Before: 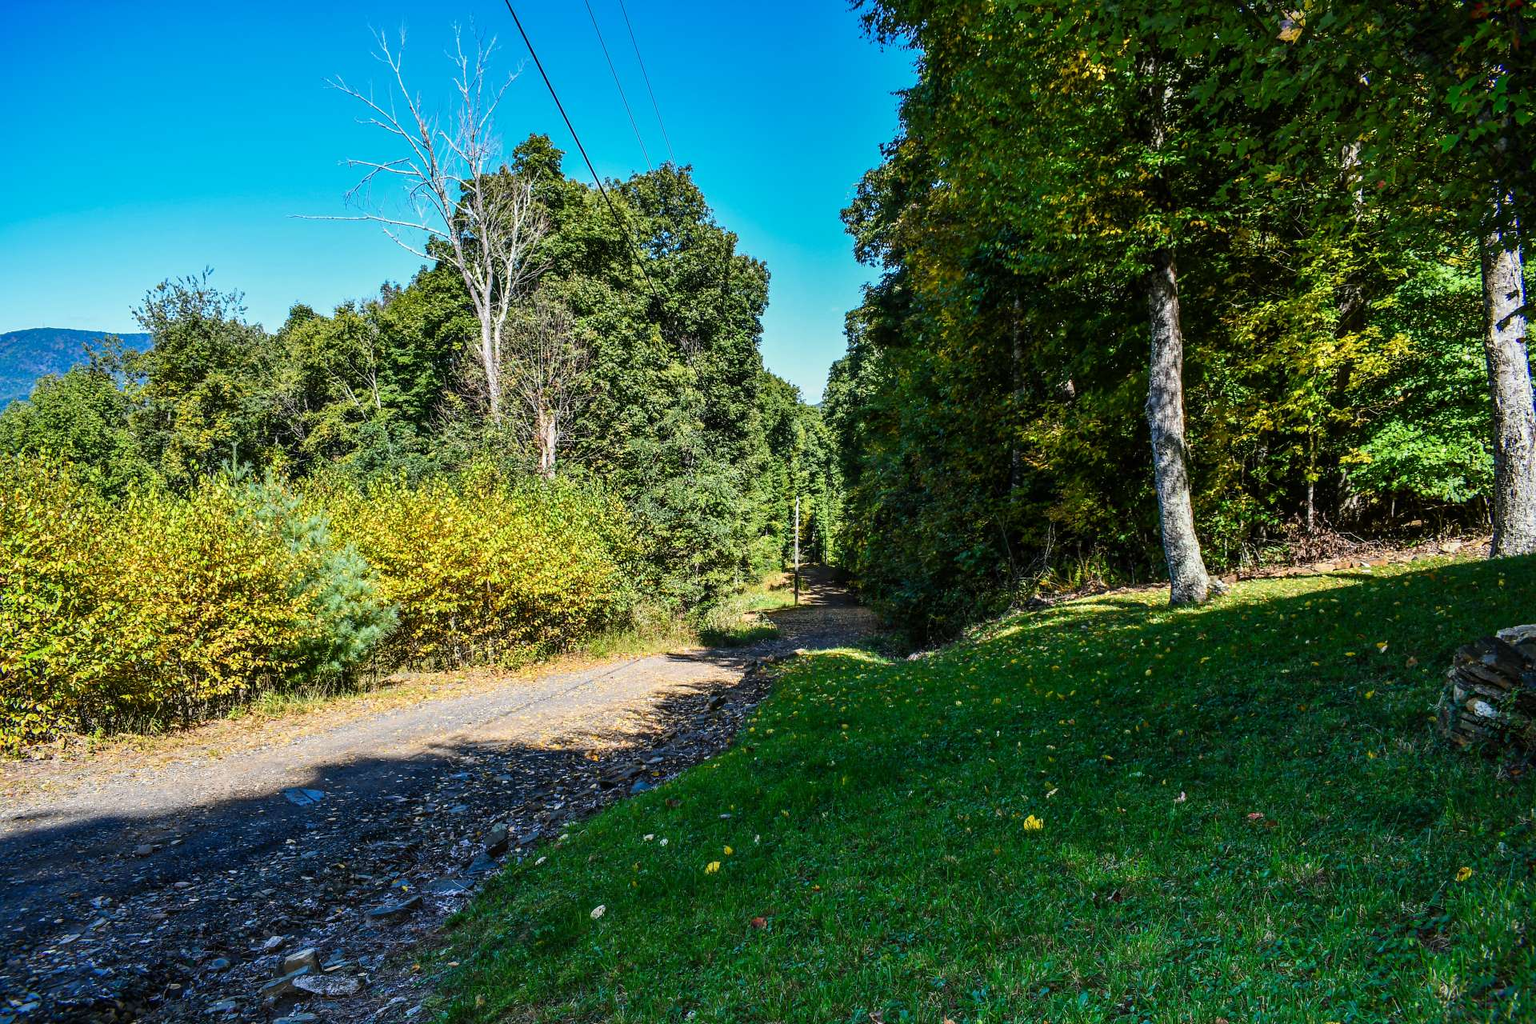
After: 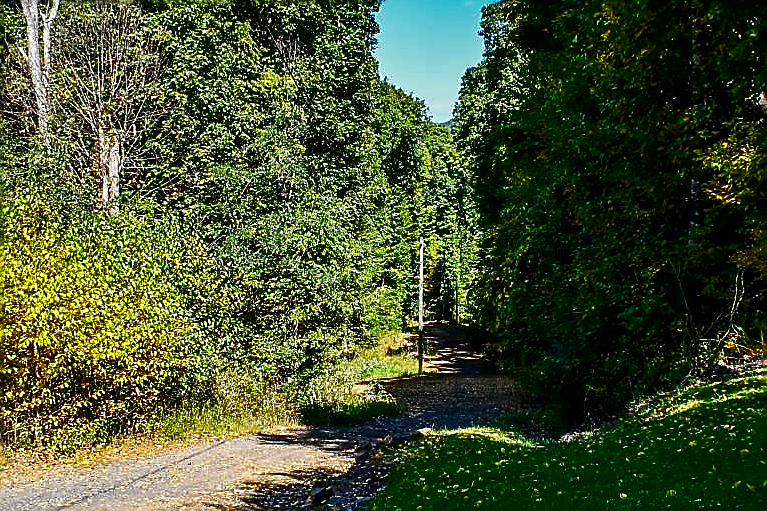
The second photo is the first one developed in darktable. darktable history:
crop: left 30%, top 30%, right 30%, bottom 30%
contrast brightness saturation: brightness -0.25, saturation 0.2
sharpen: radius 1.4, amount 1.25, threshold 0.7
